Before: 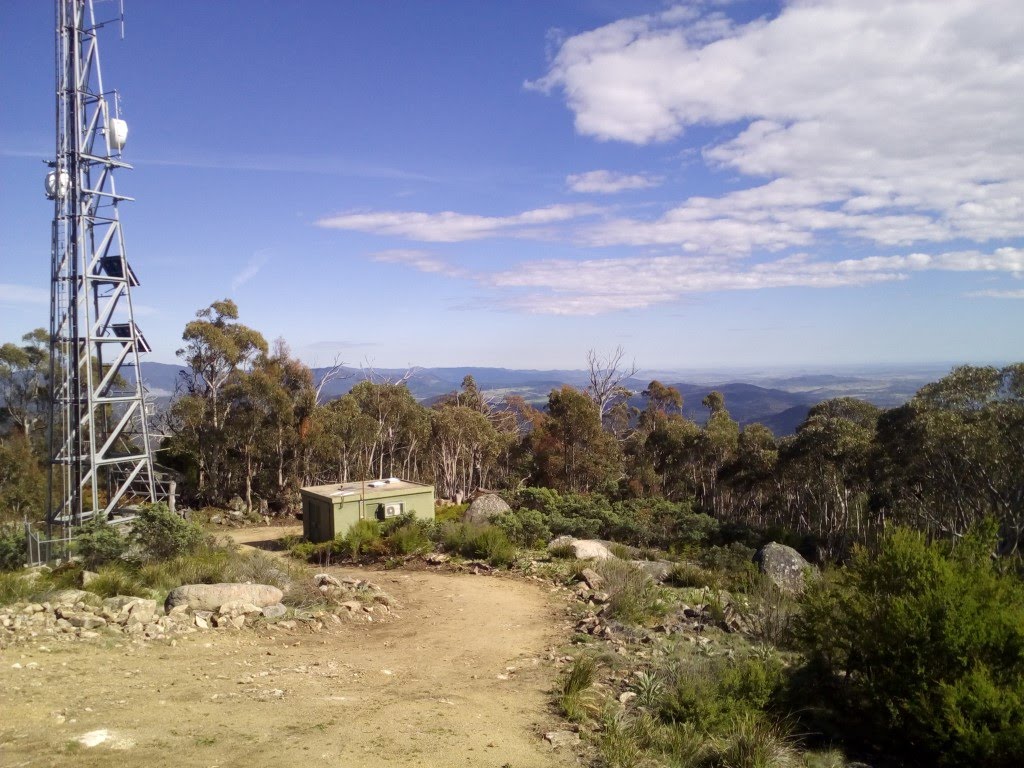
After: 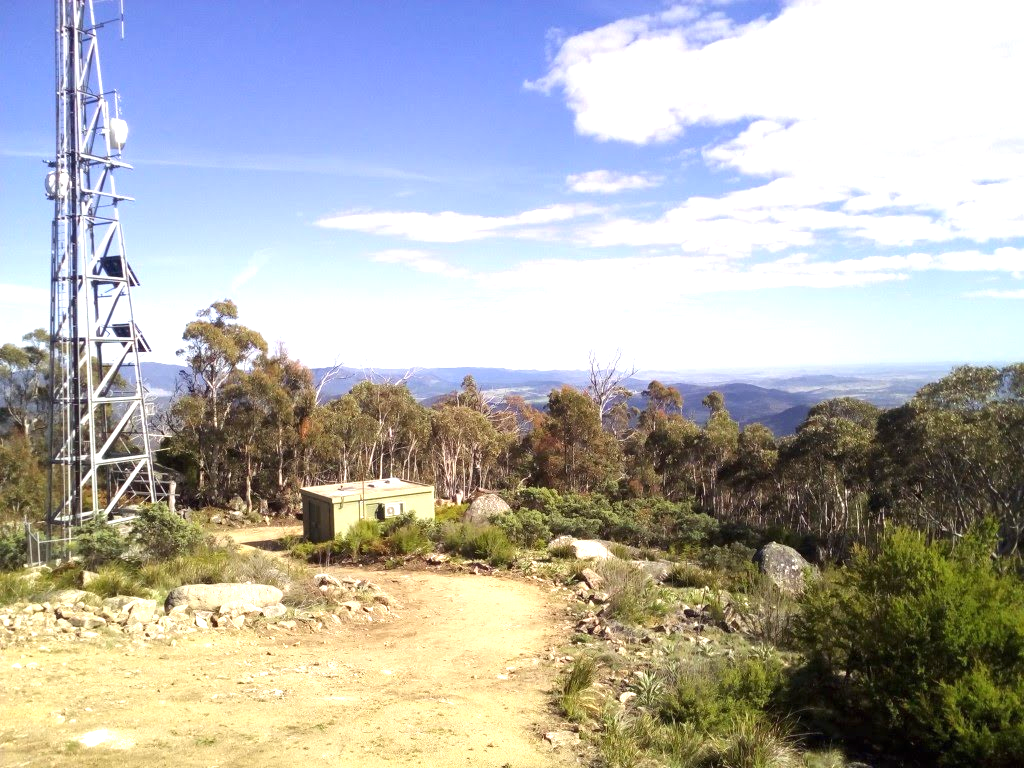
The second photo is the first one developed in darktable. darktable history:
white balance: emerald 1
exposure: black level correction 0, exposure 1 EV, compensate exposure bias true, compensate highlight preservation false
